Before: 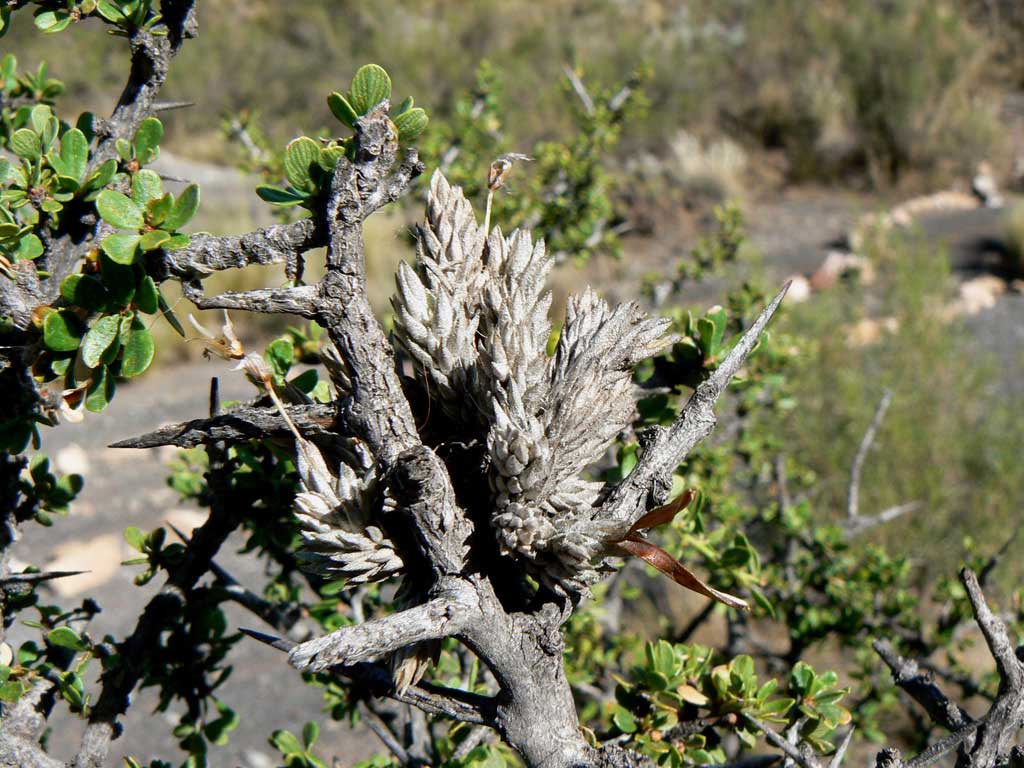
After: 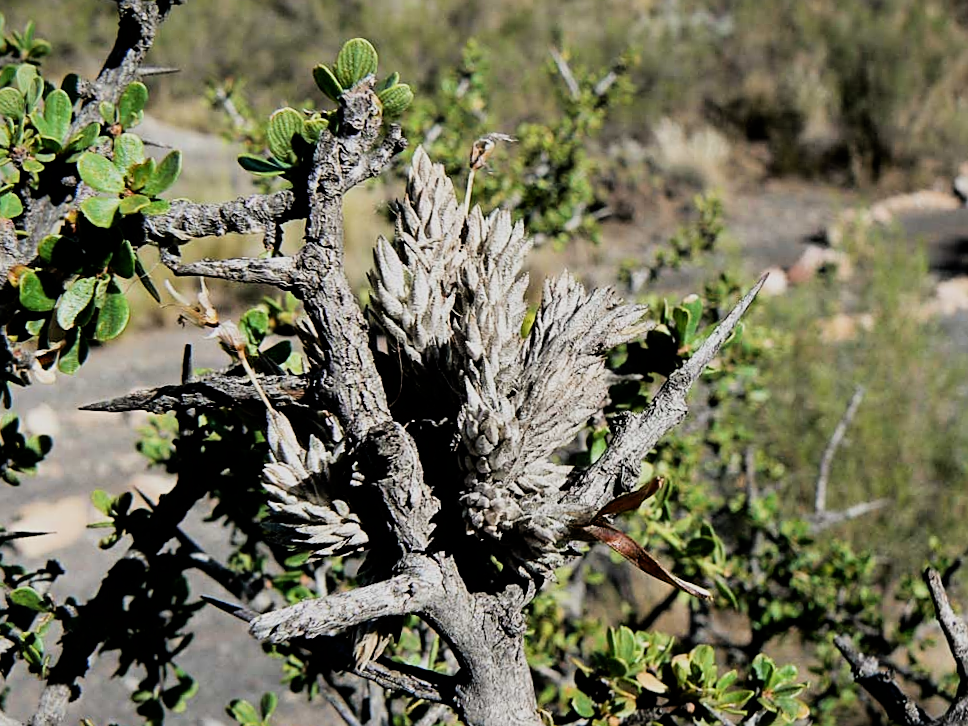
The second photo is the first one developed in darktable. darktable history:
filmic rgb: black relative exposure -7.65 EV, white relative exposure 4.56 EV, threshold 3.06 EV, hardness 3.61, contrast 1.255, iterations of high-quality reconstruction 0, enable highlight reconstruction true
sharpen: amount 0.49
vignetting: fall-off start 115.97%, fall-off radius 58.94%, saturation -0.033, center (-0.024, 0.397)
crop and rotate: angle -2.51°
